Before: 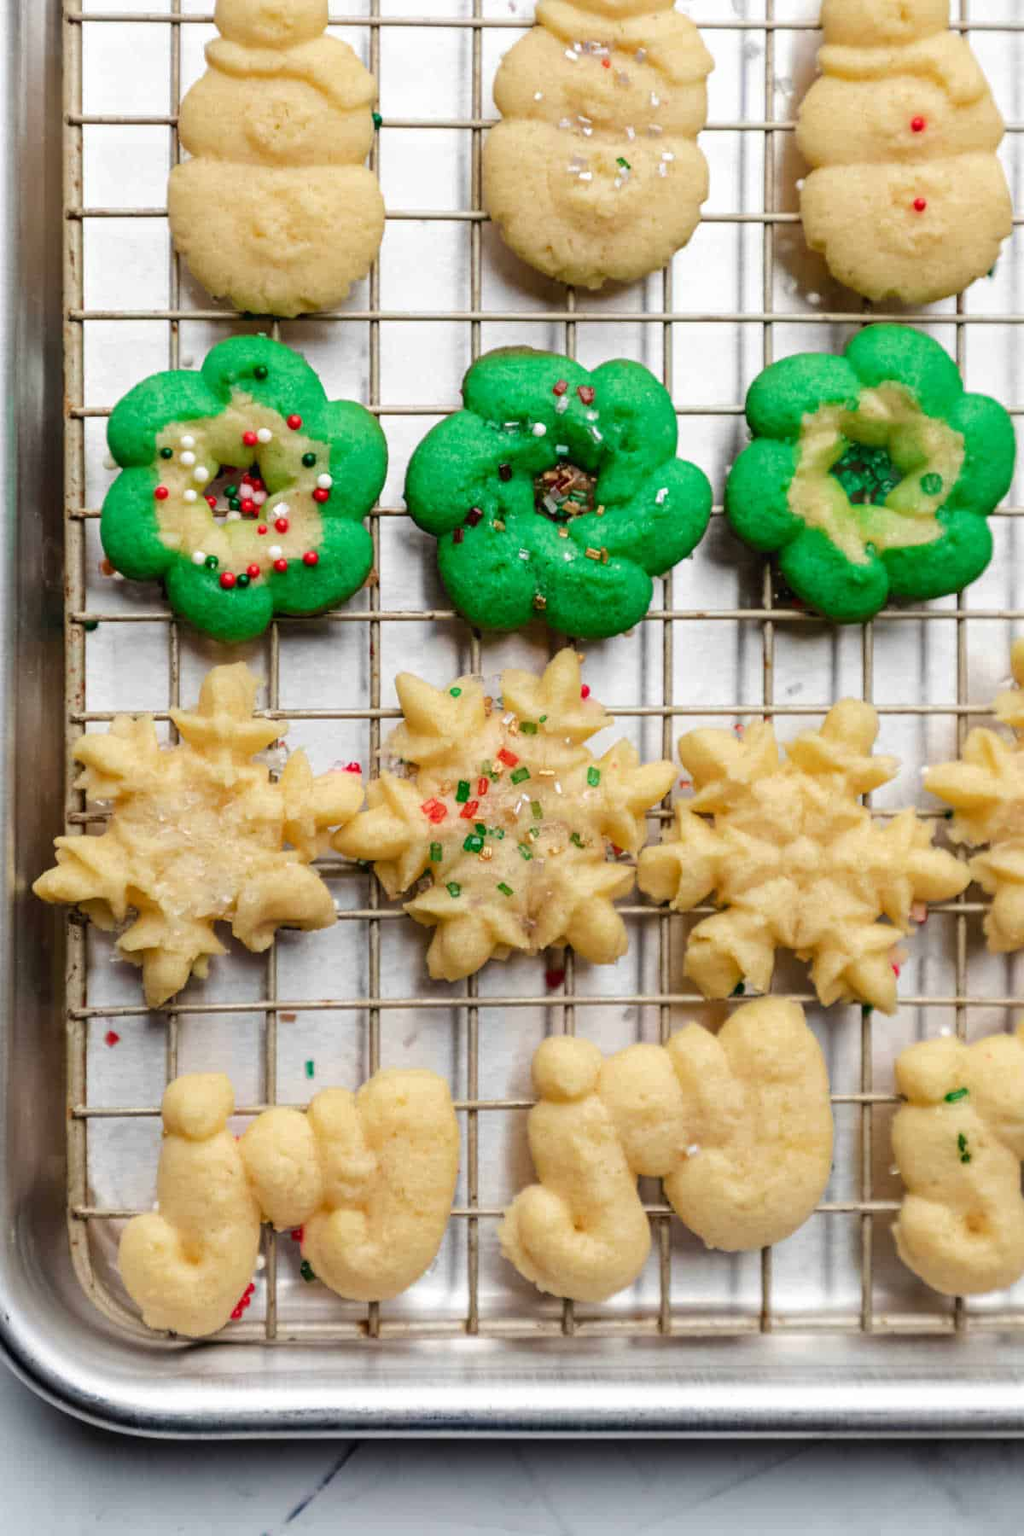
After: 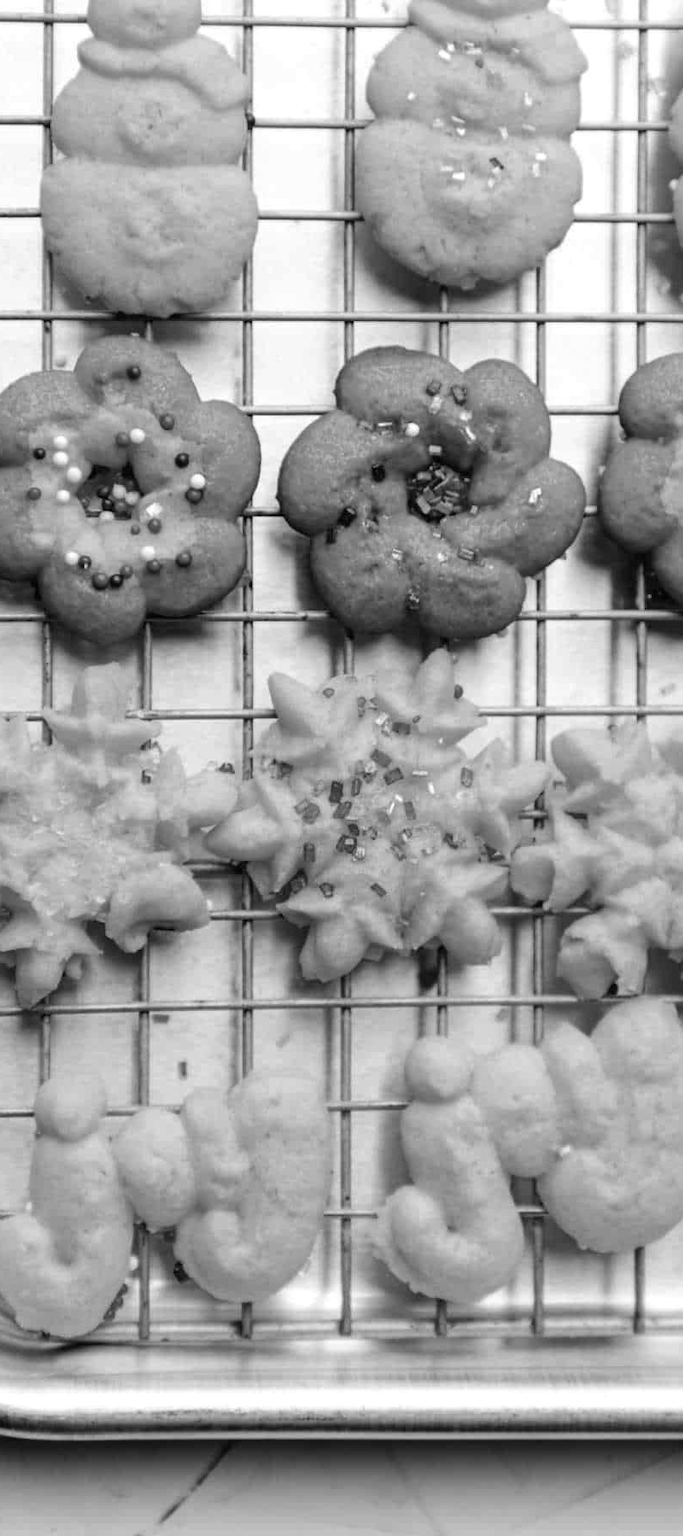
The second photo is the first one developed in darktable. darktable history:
crop and rotate: left 12.425%, right 20.907%
color calibration: output gray [0.21, 0.42, 0.37, 0], illuminant custom, x 0.373, y 0.388, temperature 4233.59 K, saturation algorithm version 1 (2020)
